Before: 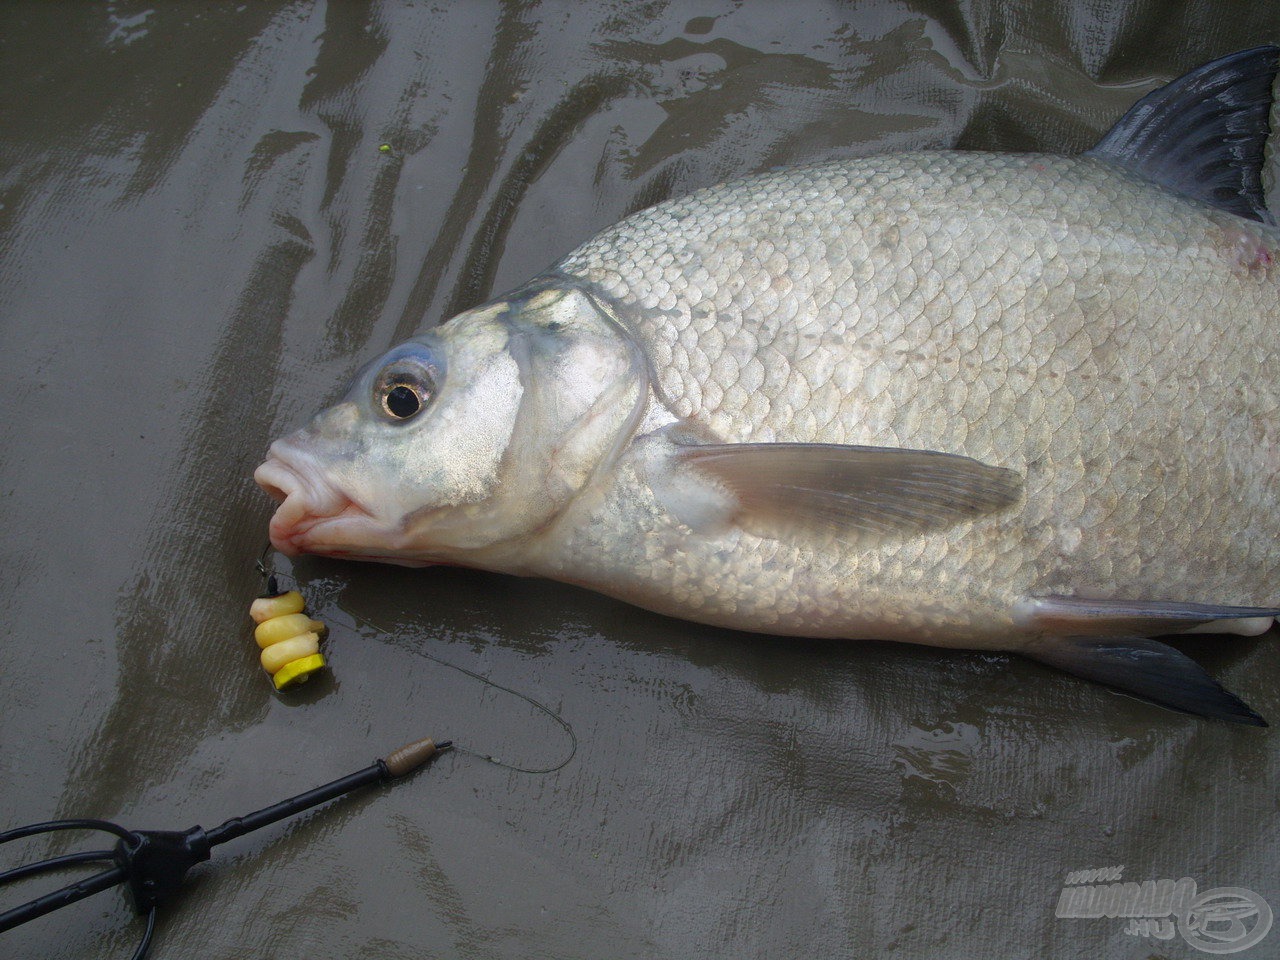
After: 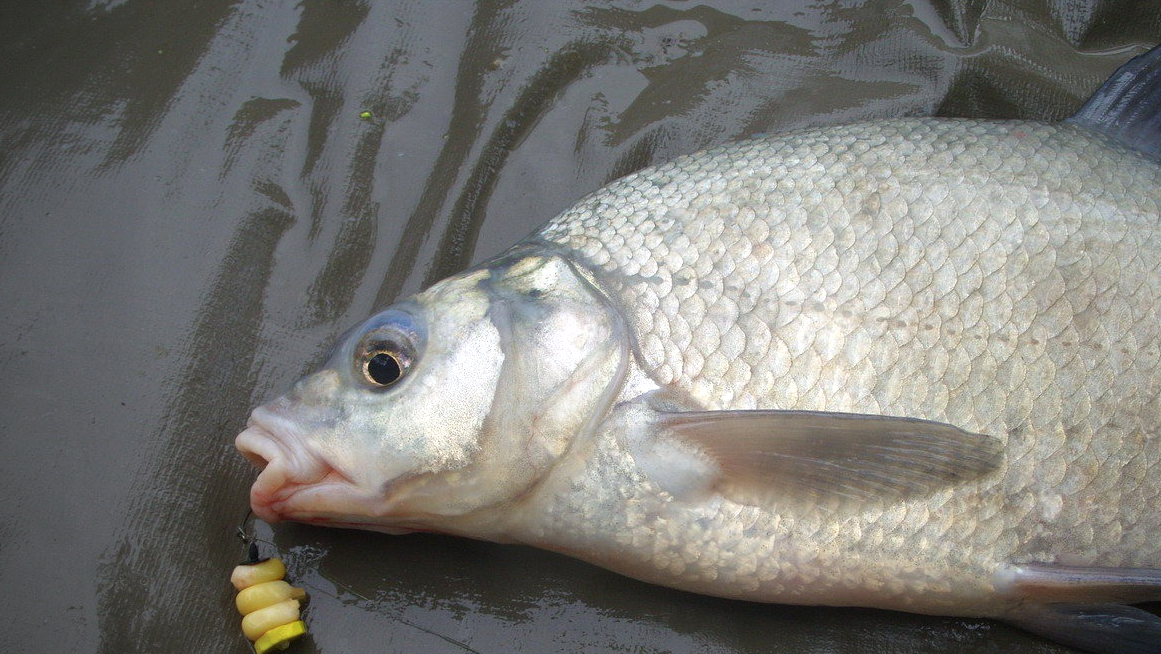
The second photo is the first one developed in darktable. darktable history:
vignetting: fall-off start 91.3%, brightness -0.478, center (0.218, -0.235)
crop: left 1.536%, top 3.445%, right 7.758%, bottom 28.421%
exposure: exposure 0.299 EV, compensate highlight preservation false
